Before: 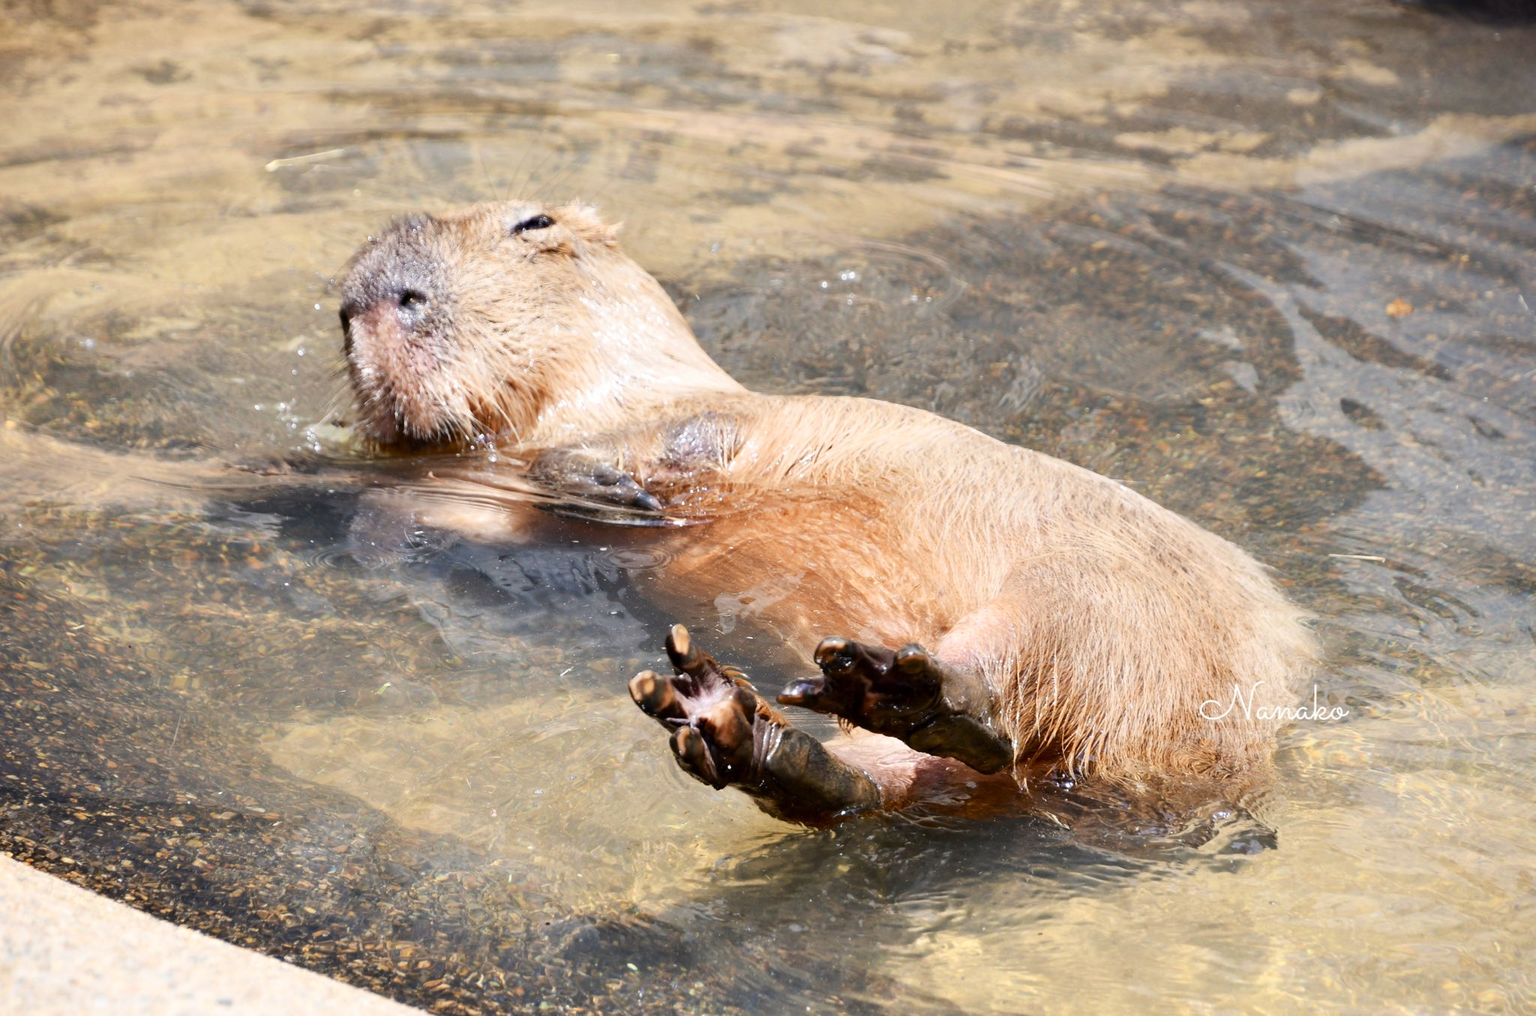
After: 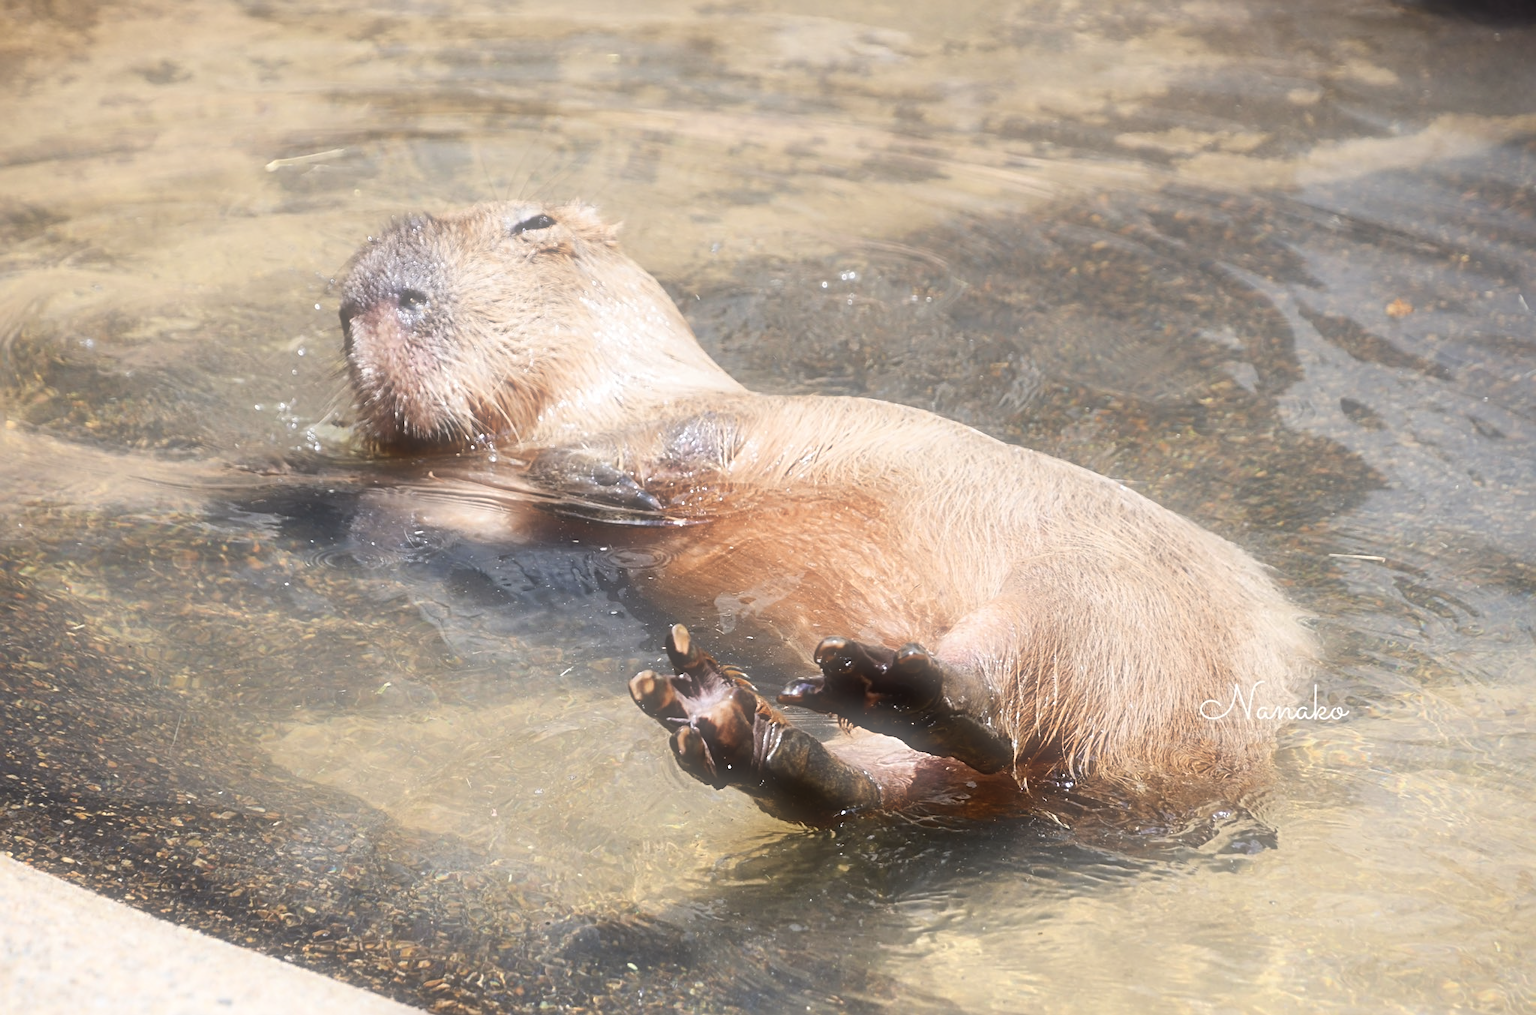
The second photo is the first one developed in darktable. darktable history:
soften: size 60.24%, saturation 65.46%, brightness 0.506 EV, mix 25.7%
sharpen: radius 3.119
